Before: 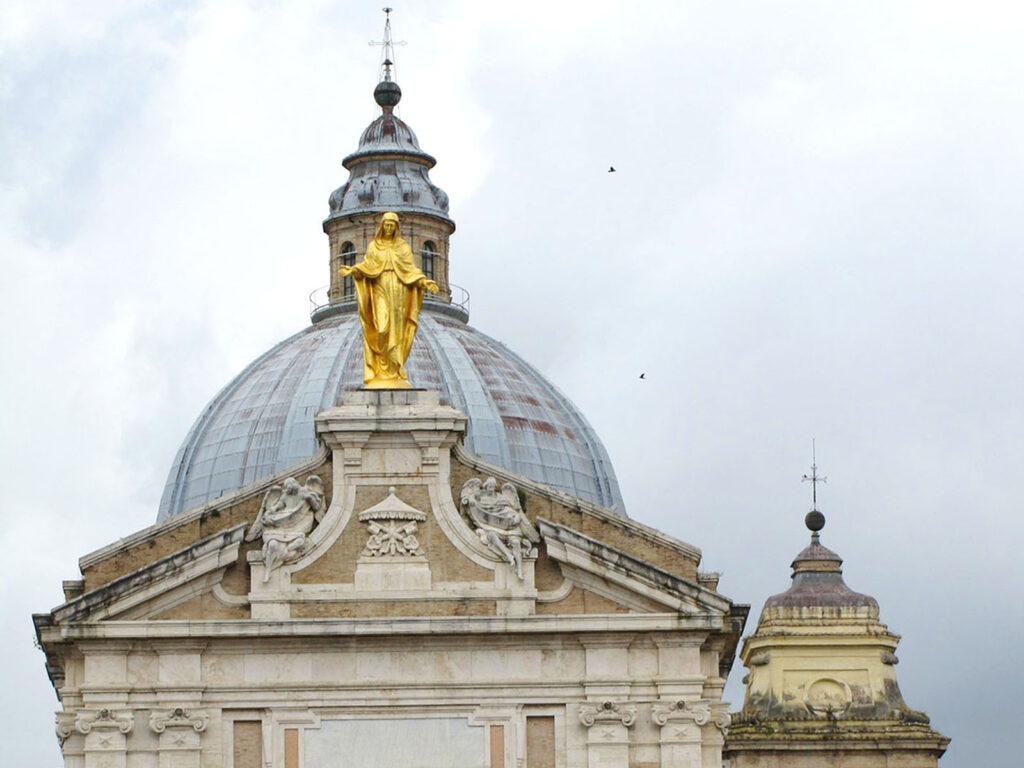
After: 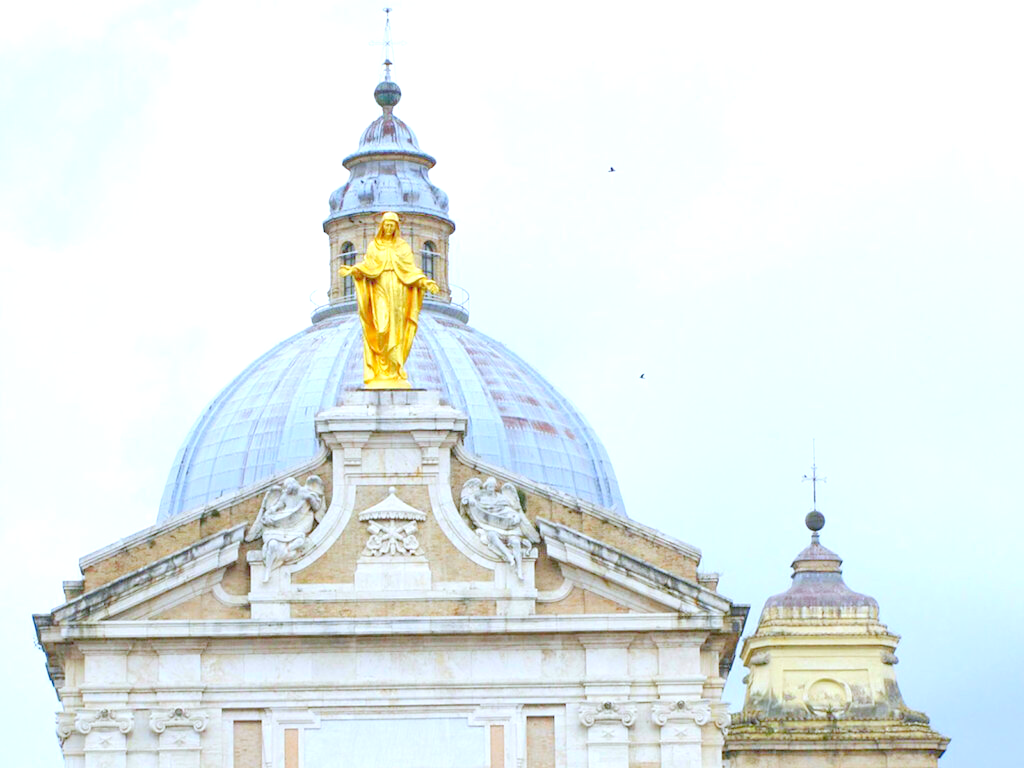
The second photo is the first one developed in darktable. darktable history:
white balance: red 0.926, green 1.003, blue 1.133
levels: levels [0.008, 0.318, 0.836]
